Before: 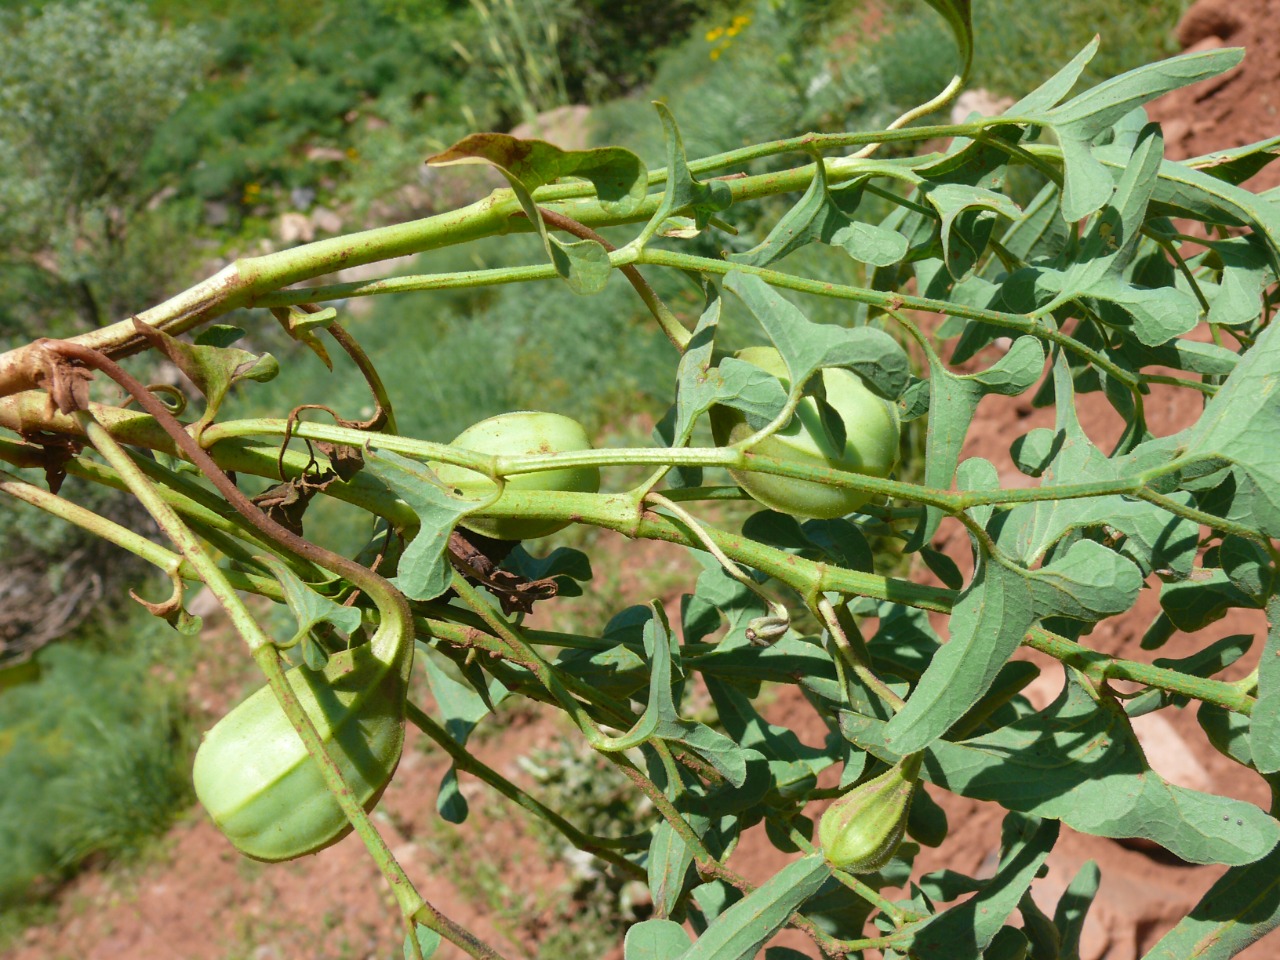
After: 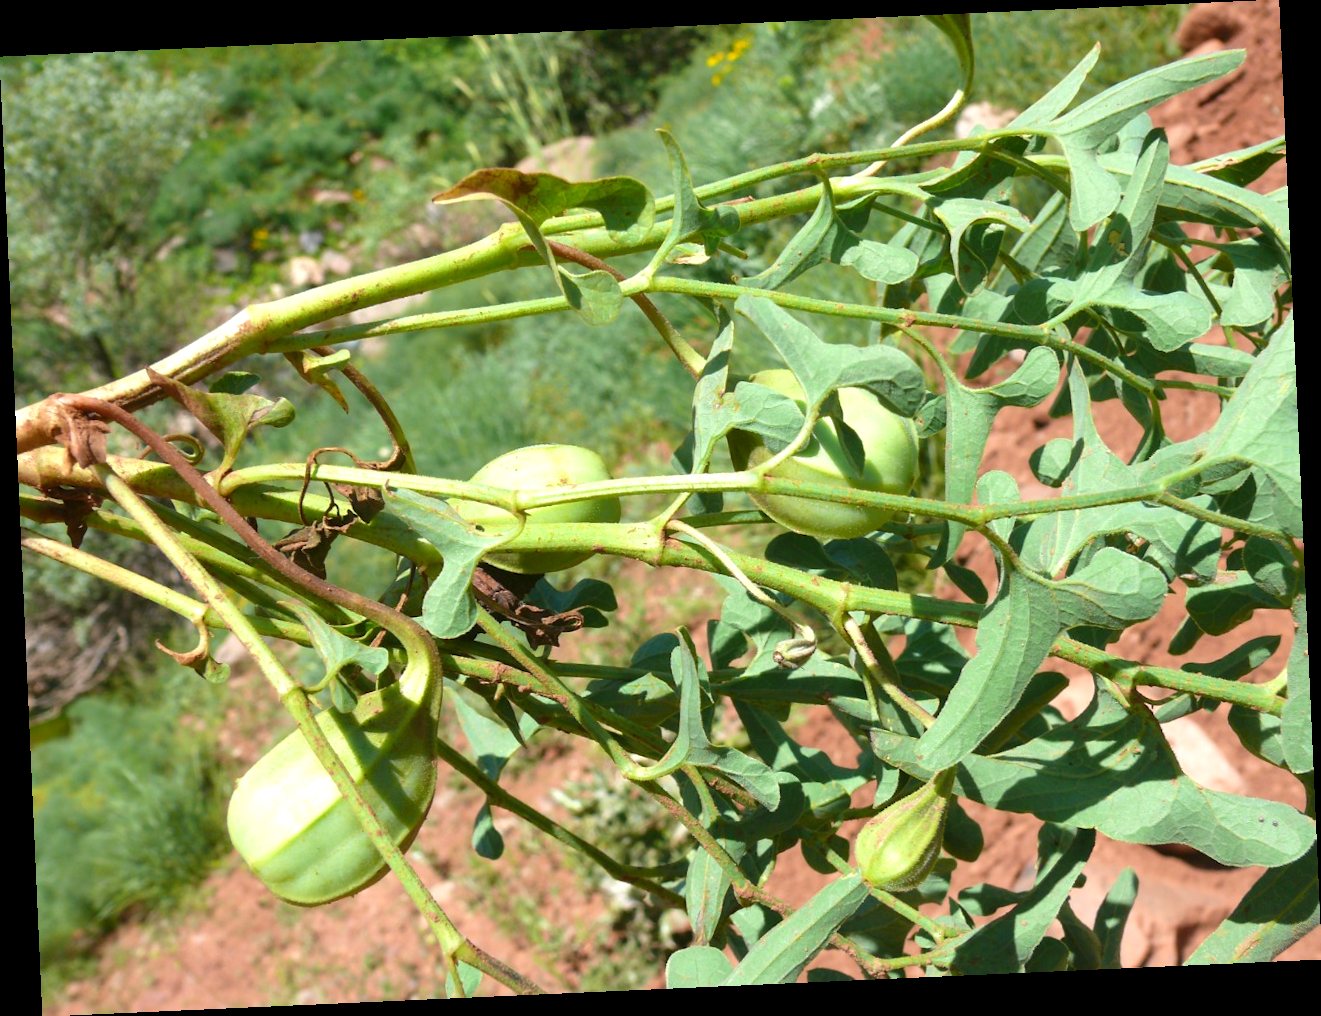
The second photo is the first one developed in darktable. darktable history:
rotate and perspective: rotation -2.56°, automatic cropping off
exposure: black level correction 0.001, exposure 0.5 EV, compensate exposure bias true, compensate highlight preservation false
